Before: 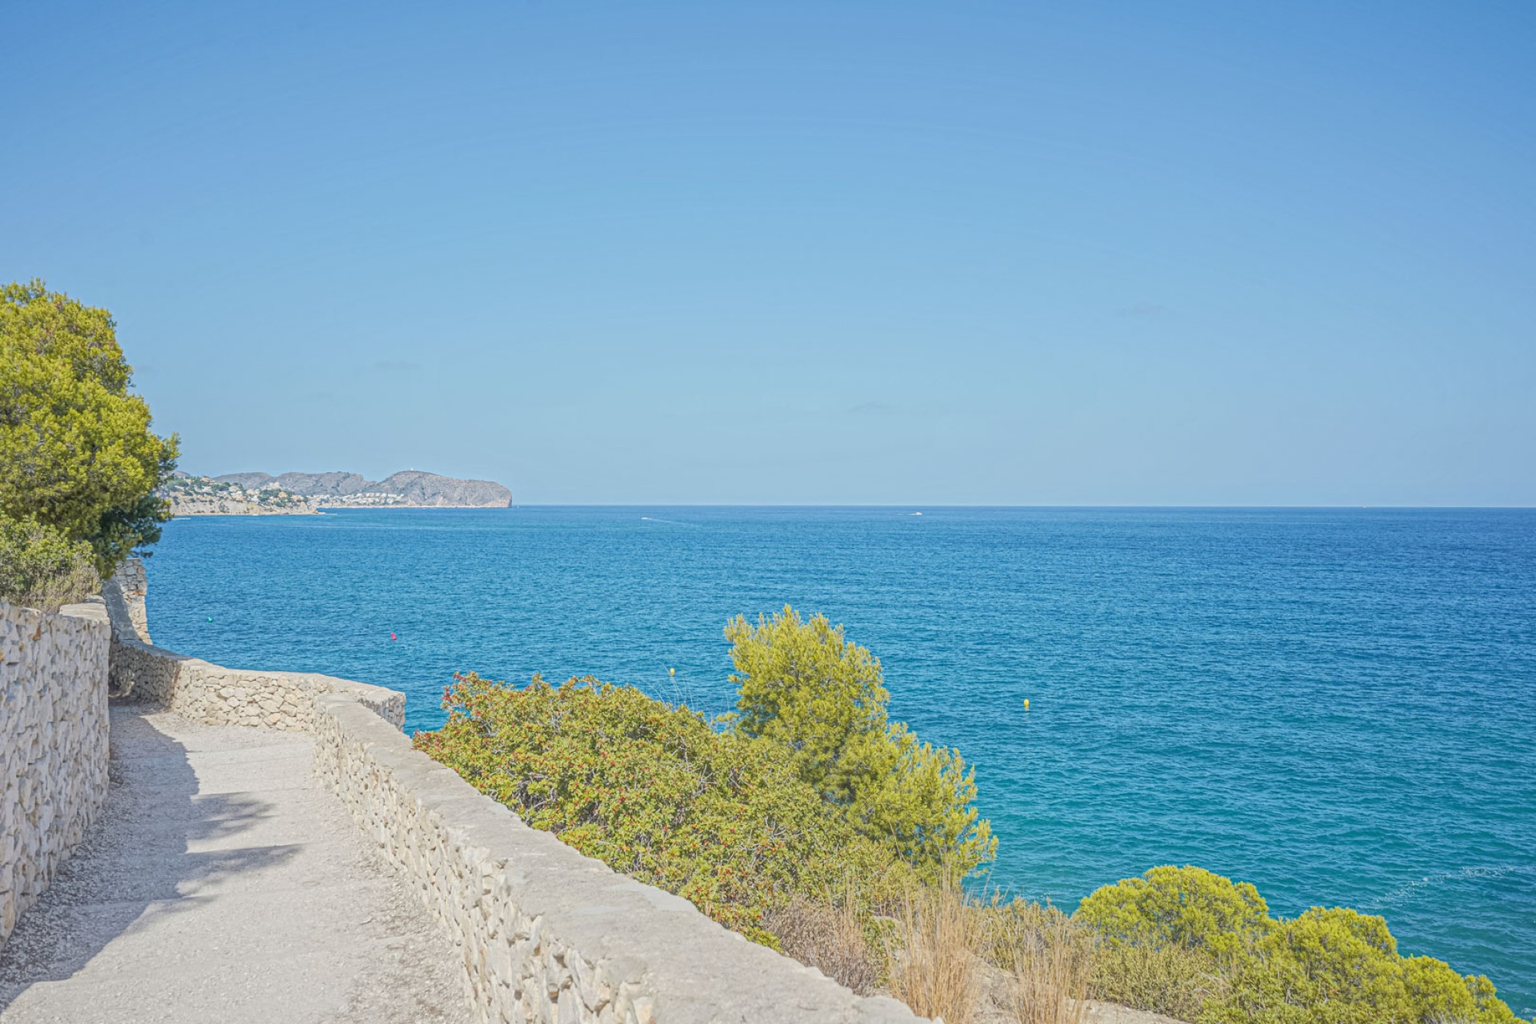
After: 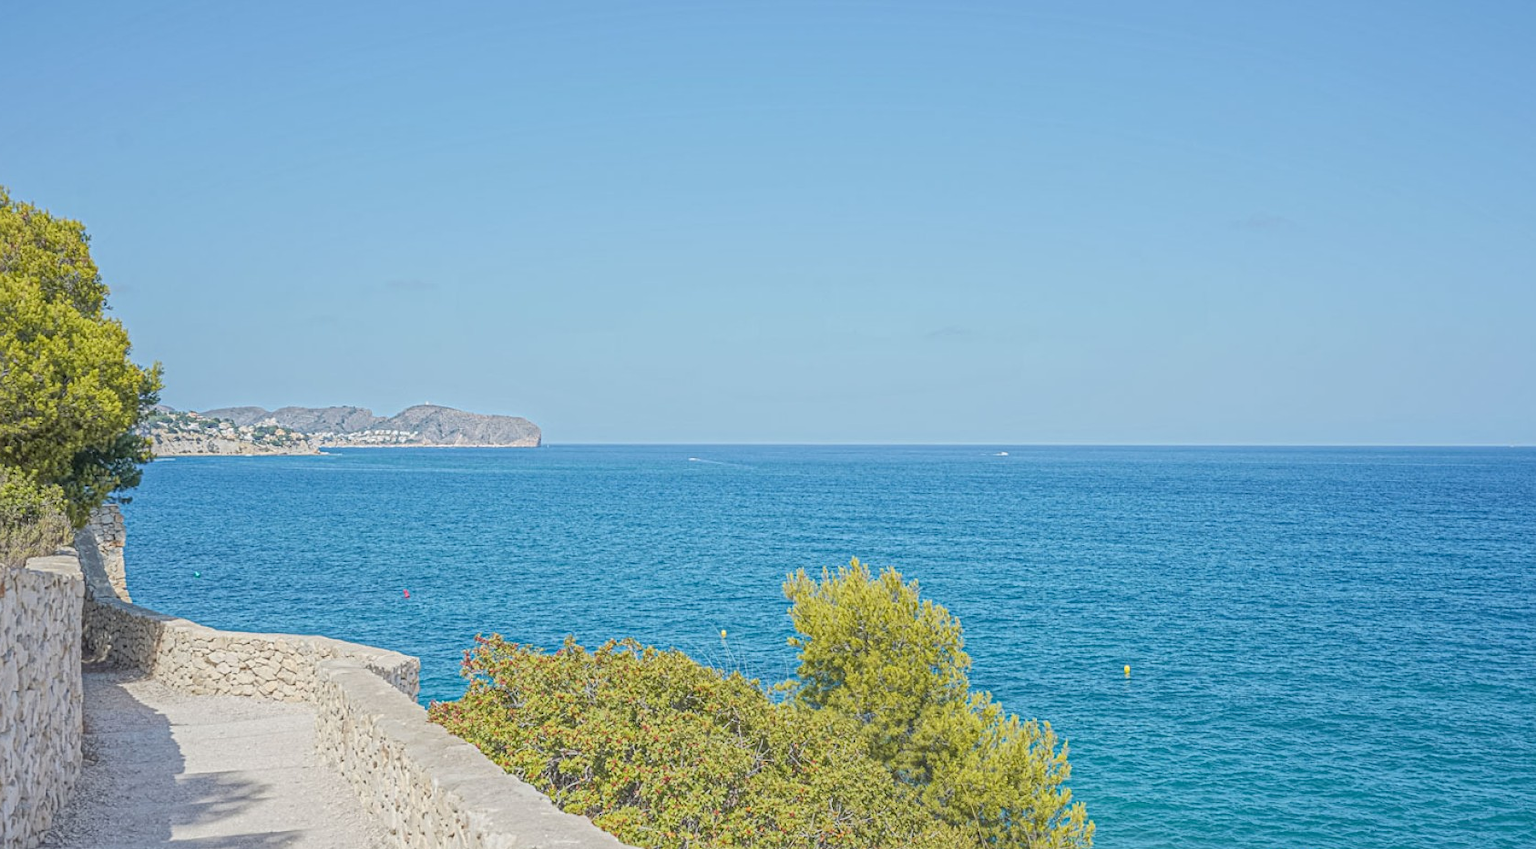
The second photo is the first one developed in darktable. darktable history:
crop and rotate: left 2.429%, top 11.253%, right 9.736%, bottom 15.826%
sharpen: amount 0.215
